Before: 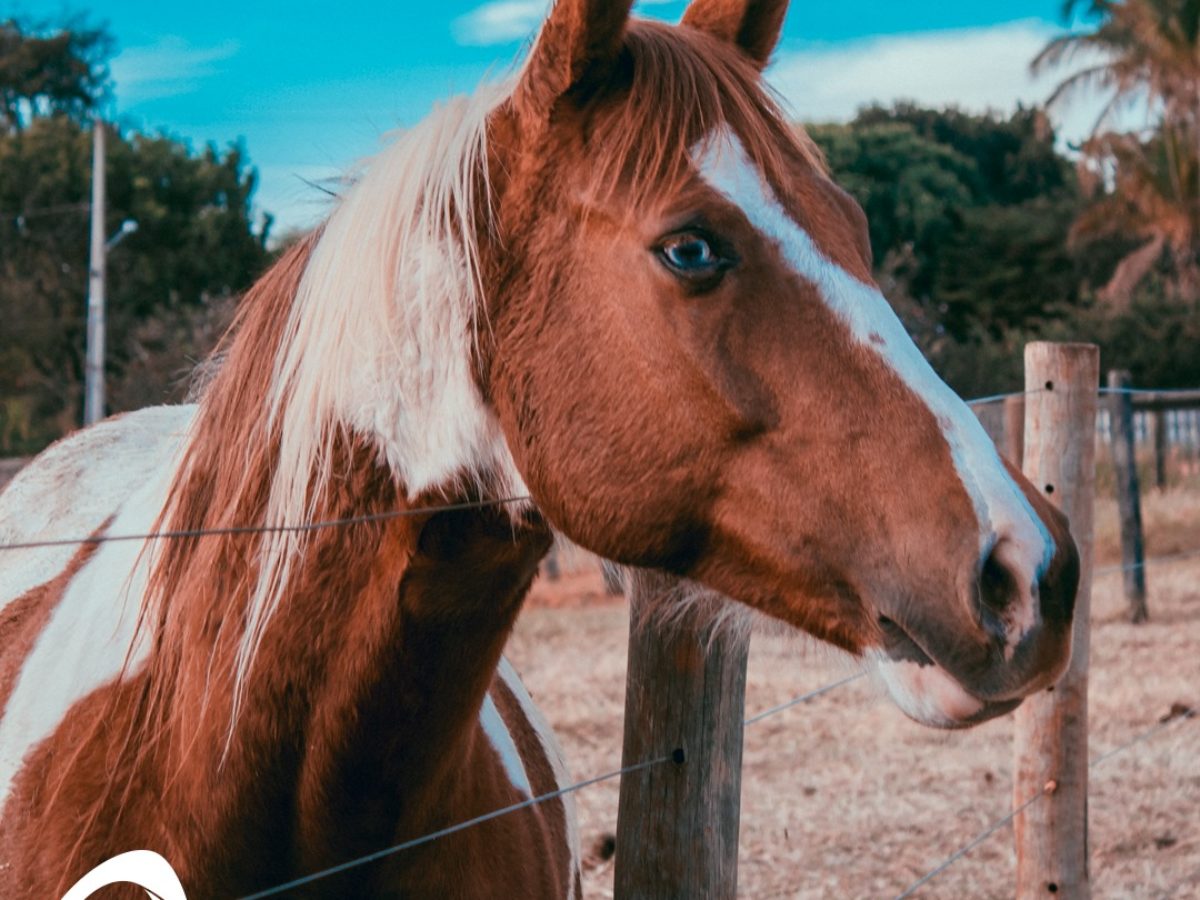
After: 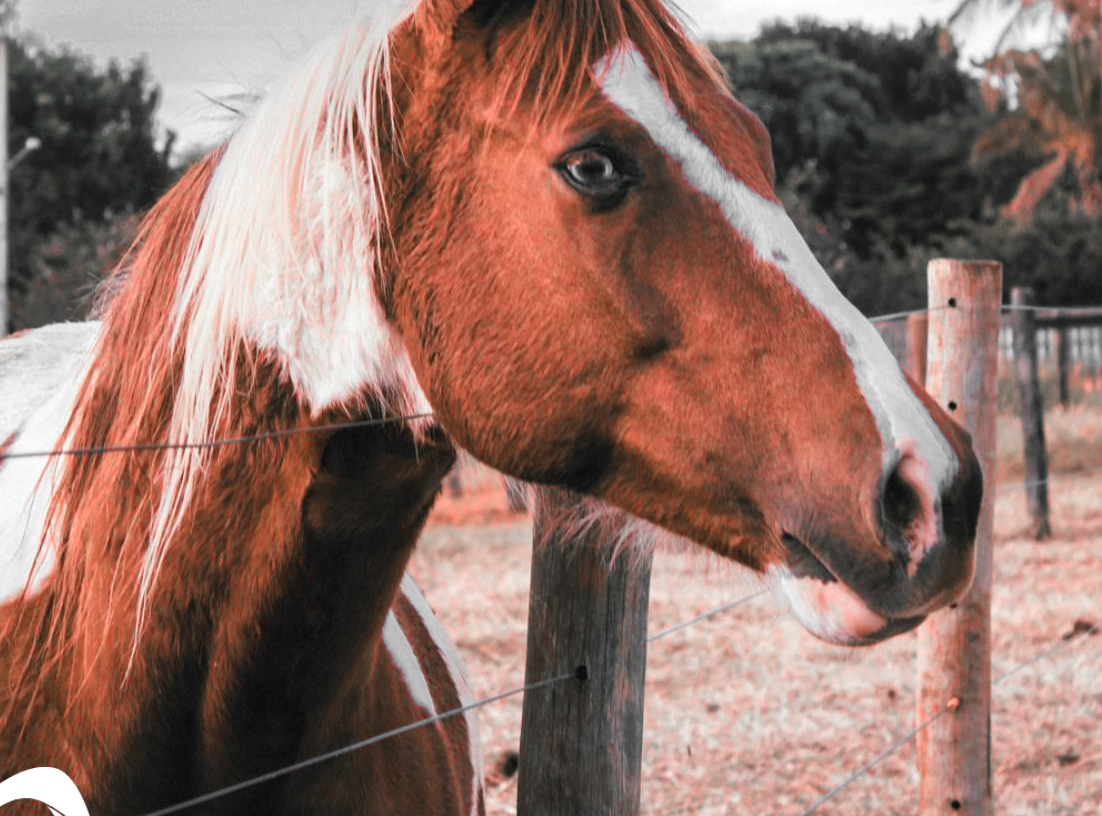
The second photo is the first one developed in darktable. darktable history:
color zones: curves: ch1 [(0, 0.831) (0.08, 0.771) (0.157, 0.268) (0.241, 0.207) (0.562, -0.005) (0.714, -0.013) (0.876, 0.01) (1, 0.831)]
crop and rotate: left 8.099%, top 9.319%
exposure: black level correction 0, exposure 0.498 EV, compensate exposure bias true, compensate highlight preservation false
tone equalizer: edges refinement/feathering 500, mask exposure compensation -1.57 EV, preserve details no
